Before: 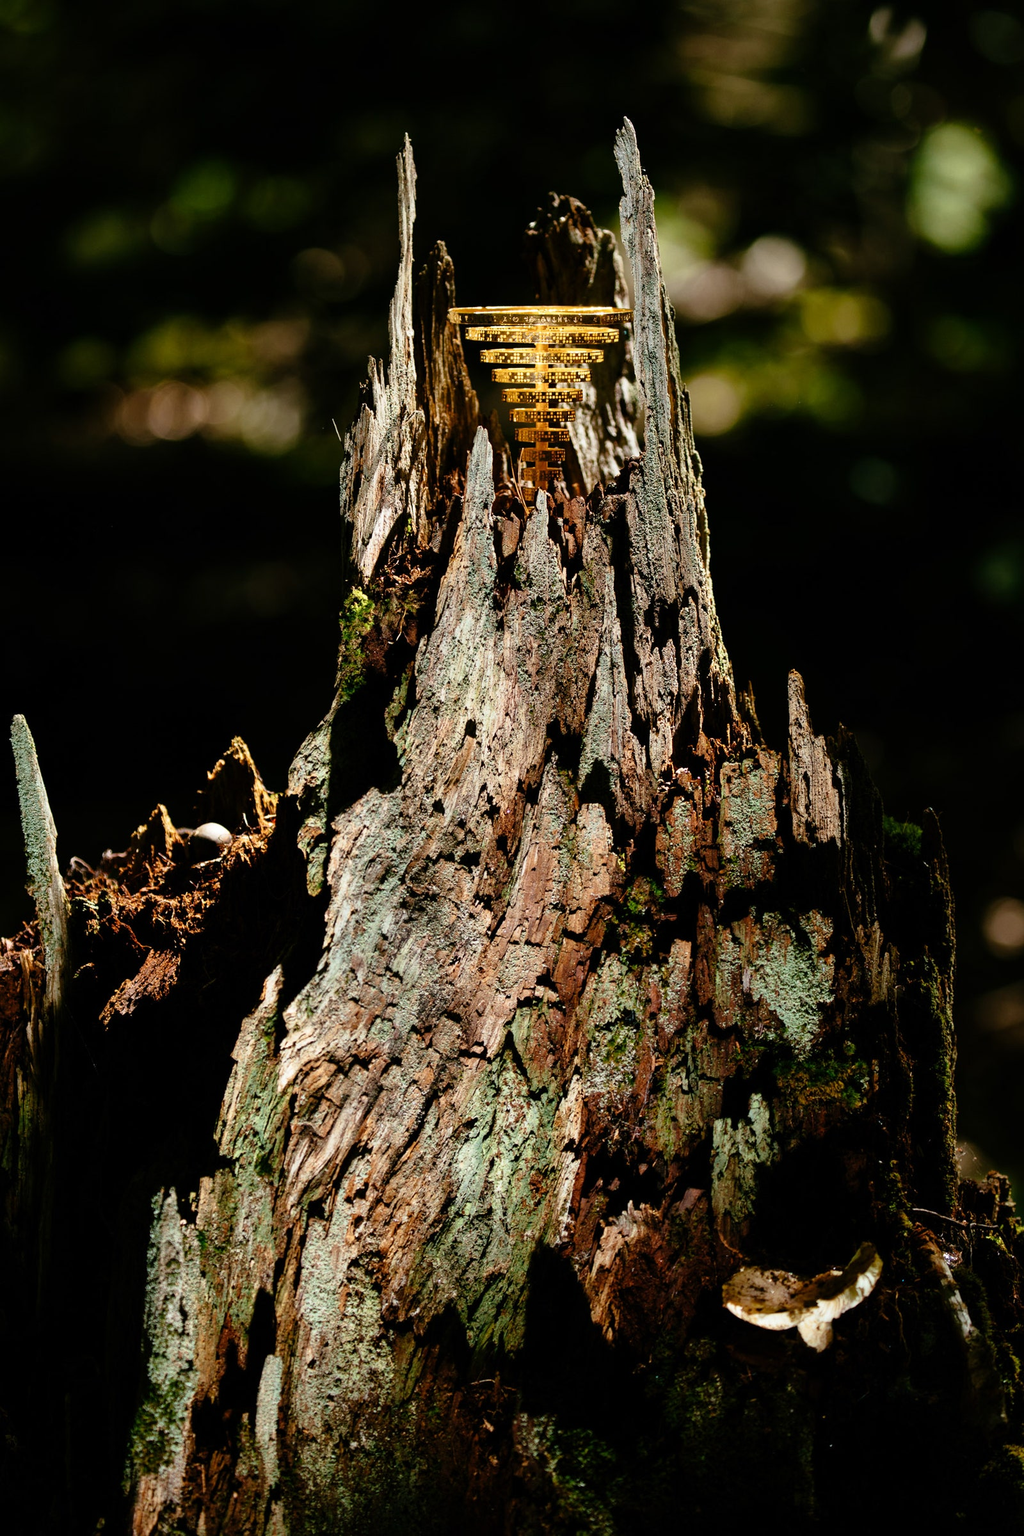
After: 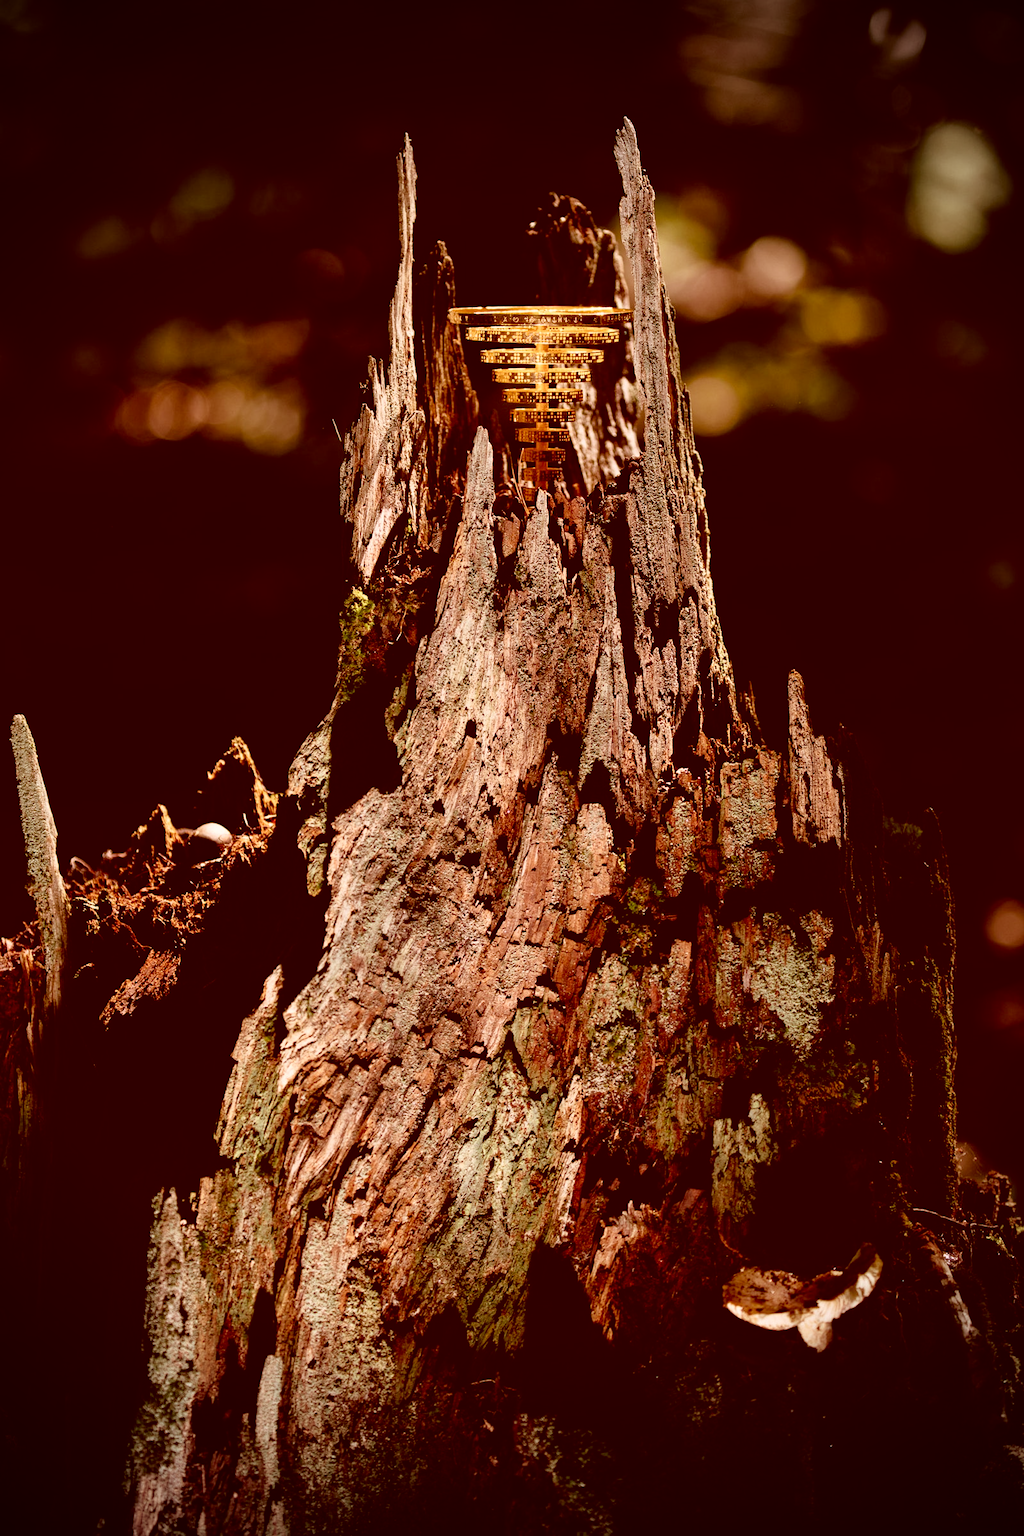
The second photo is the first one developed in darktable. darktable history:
color correction: highlights a* 9.03, highlights b* 8.71, shadows a* 40, shadows b* 40, saturation 0.8
exposure: compensate highlight preservation false
vignetting: fall-off start 74.49%, fall-off radius 65.9%, brightness -0.628, saturation -0.68
